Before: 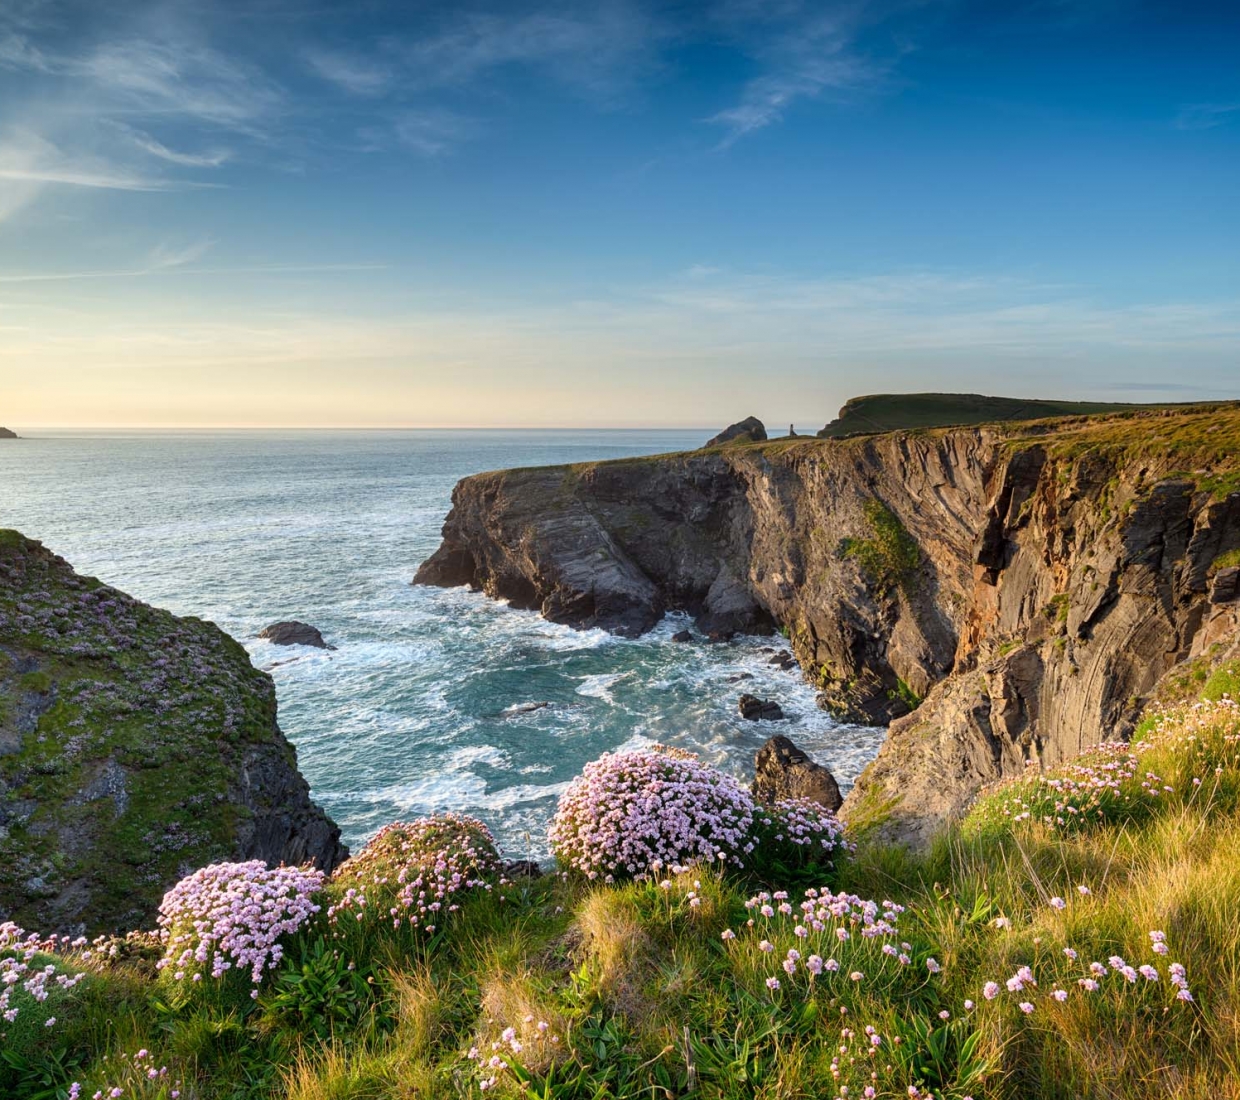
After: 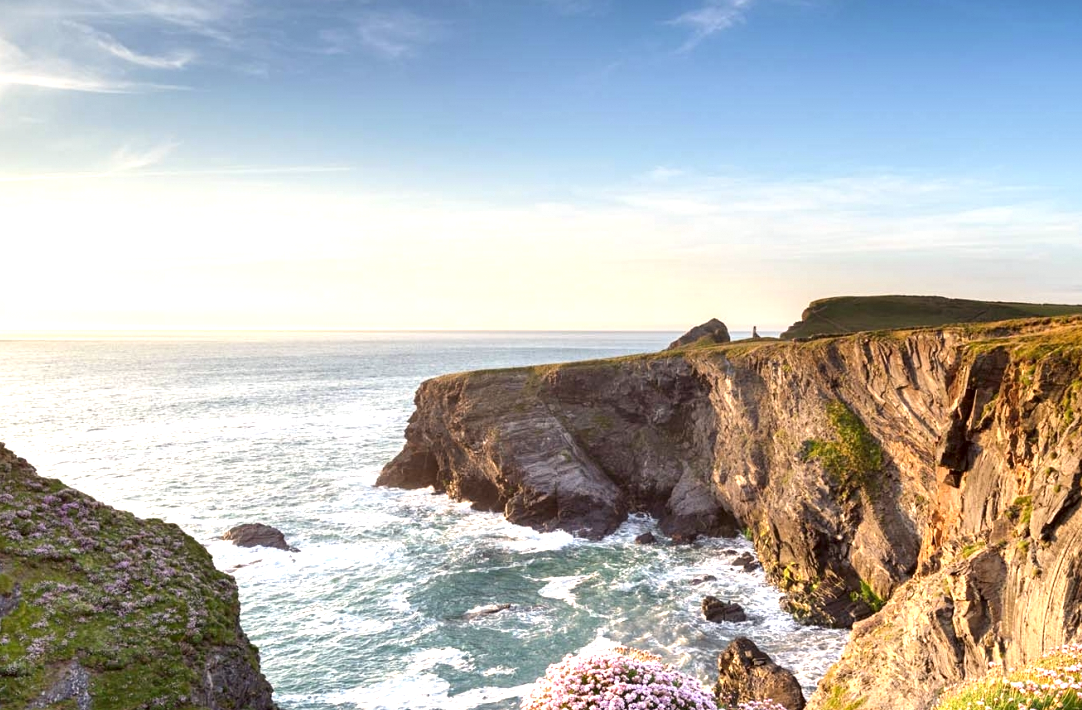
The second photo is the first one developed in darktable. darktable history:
crop: left 3.015%, top 8.969%, right 9.647%, bottom 26.457%
color correction: highlights a* 6.27, highlights b* 8.19, shadows a* 5.94, shadows b* 7.23, saturation 0.9
exposure: exposure 0.935 EV, compensate highlight preservation false
